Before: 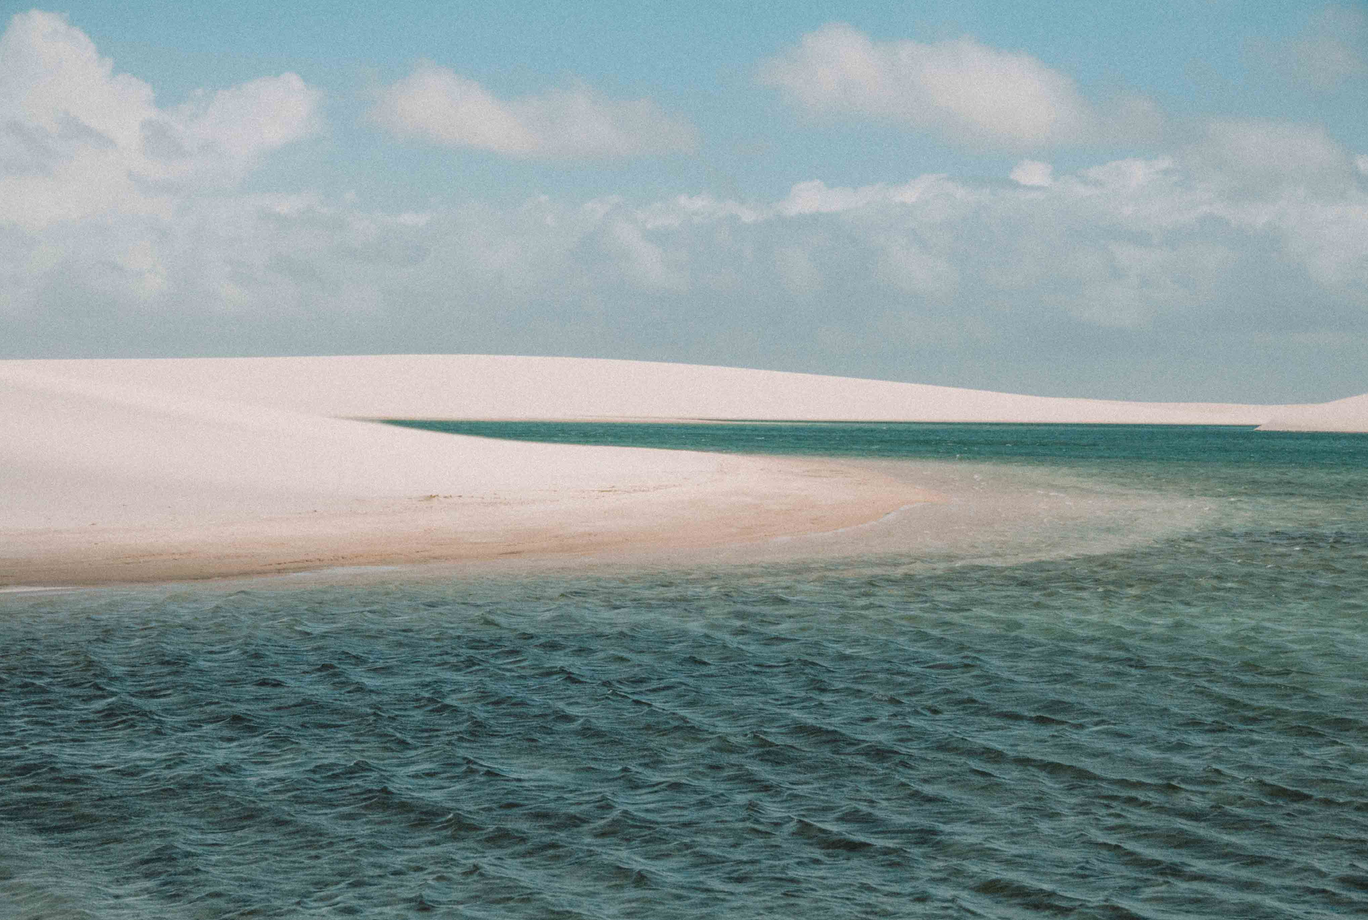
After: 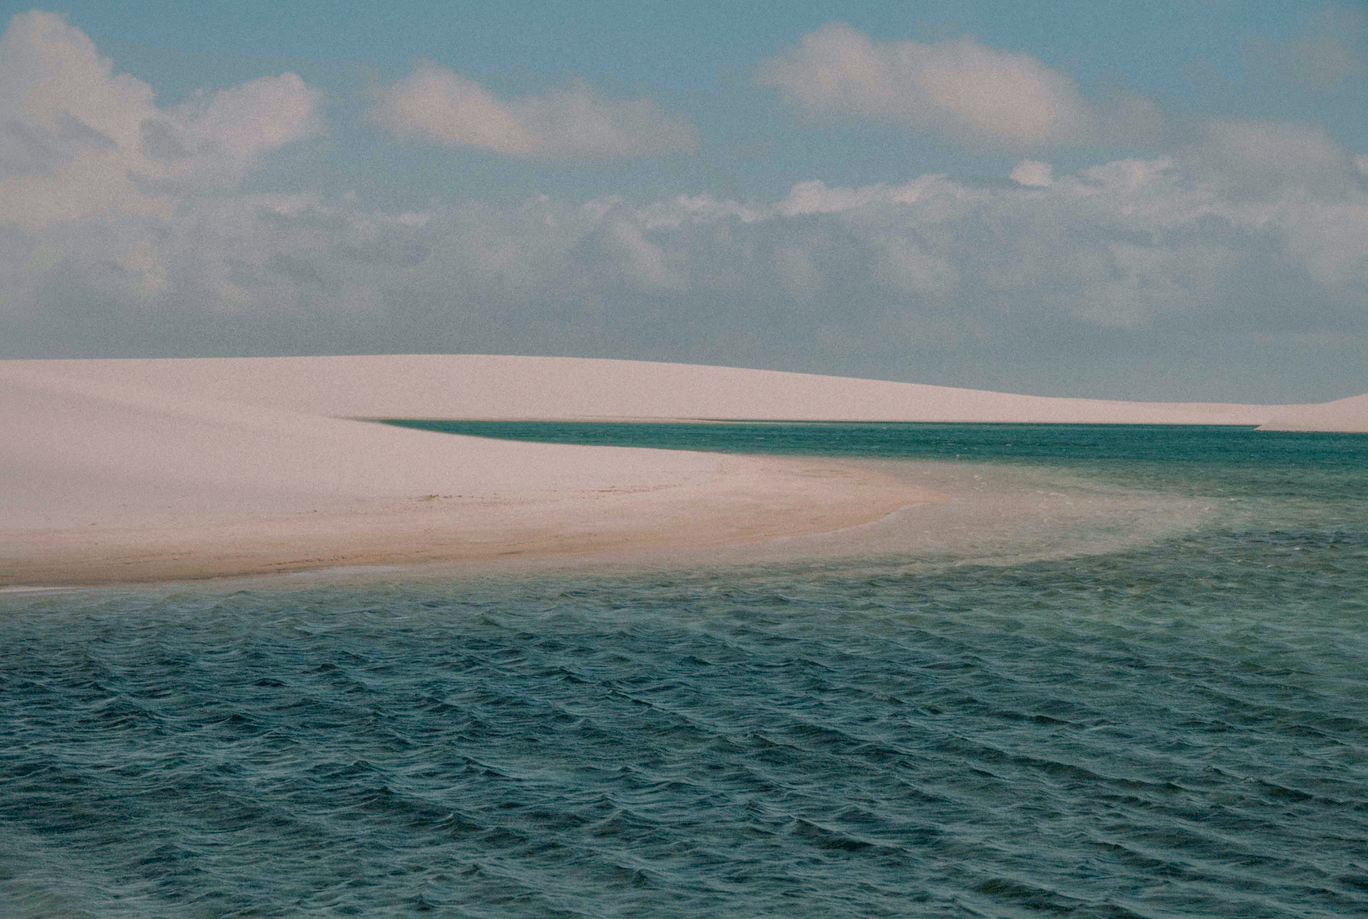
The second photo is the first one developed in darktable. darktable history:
crop: bottom 0.055%
color correction: highlights a* 5.46, highlights b* 5.31, shadows a* -4.66, shadows b* -5.26
shadows and highlights: shadows 40.32, highlights -60.07
exposure: black level correction 0.011, exposure -0.475 EV, compensate exposure bias true, compensate highlight preservation false
